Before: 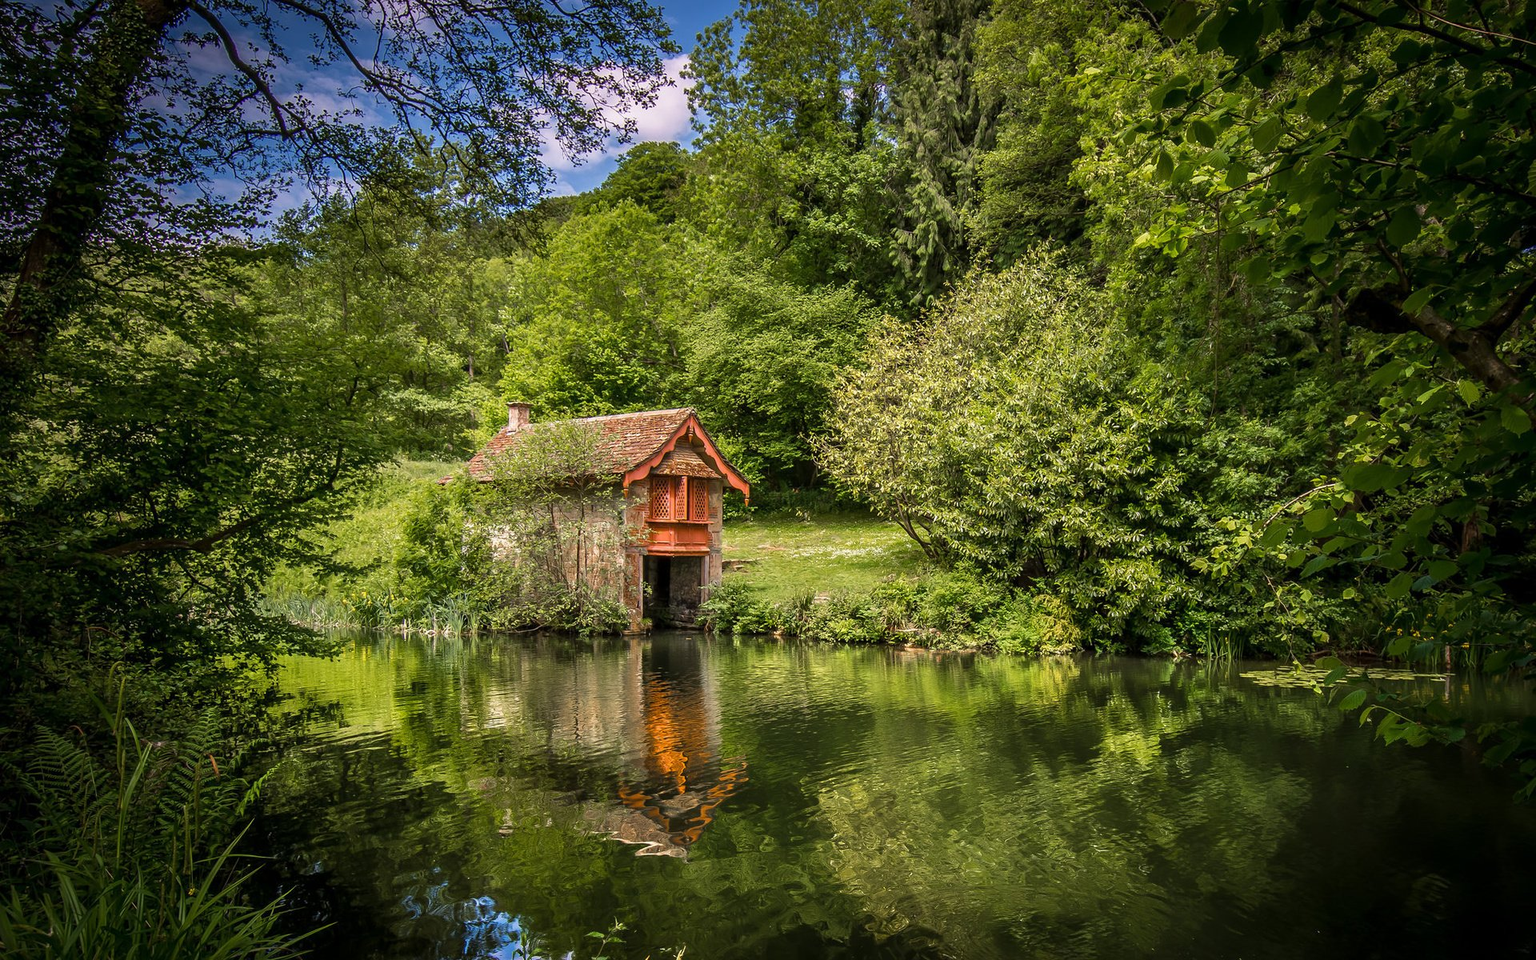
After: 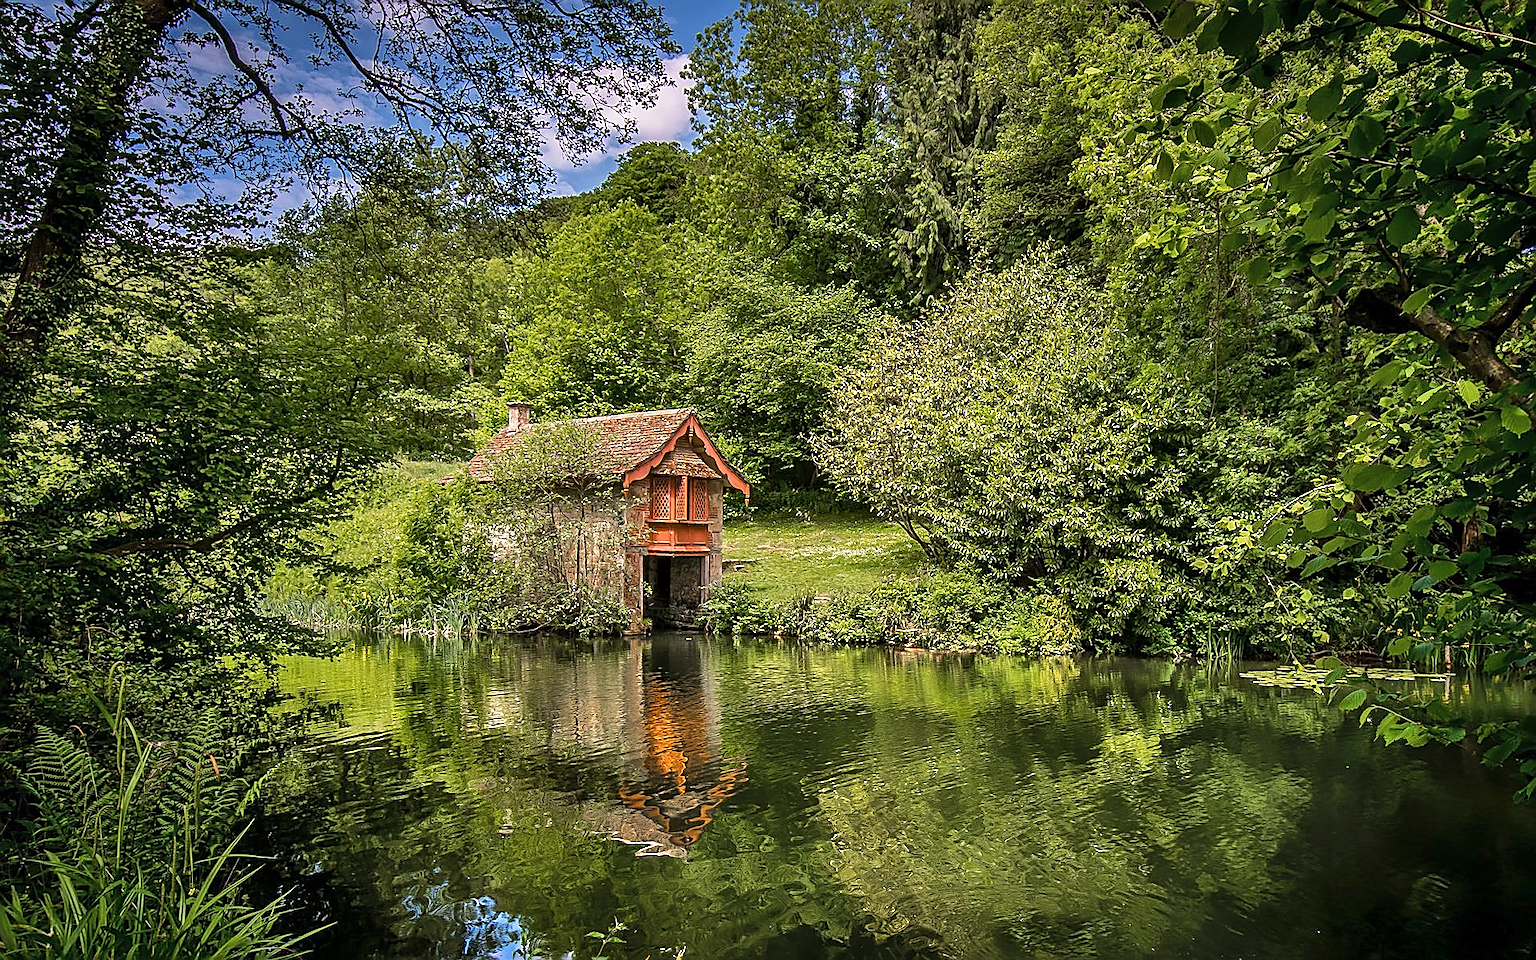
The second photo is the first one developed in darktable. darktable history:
sharpen: radius 1.685, amount 1.294
shadows and highlights: shadows 60, soften with gaussian
